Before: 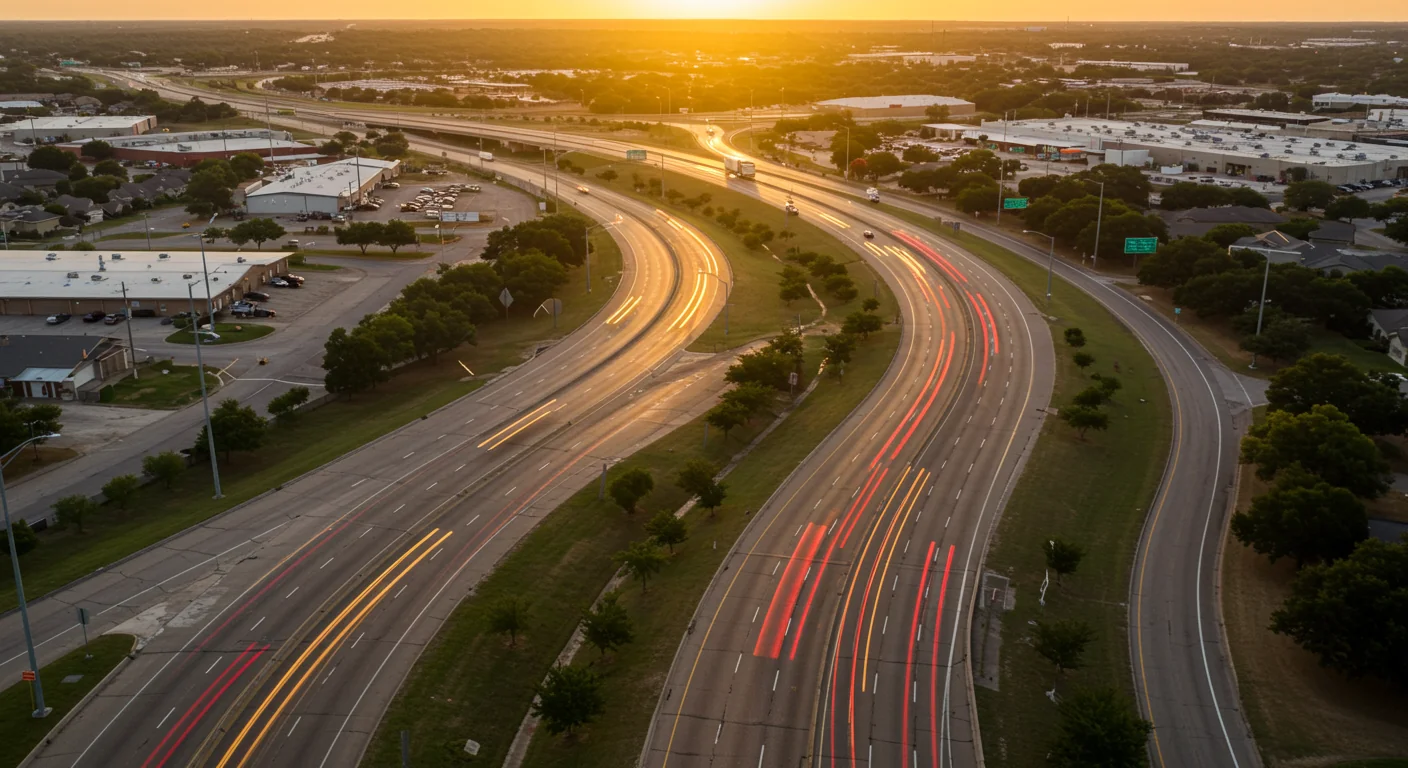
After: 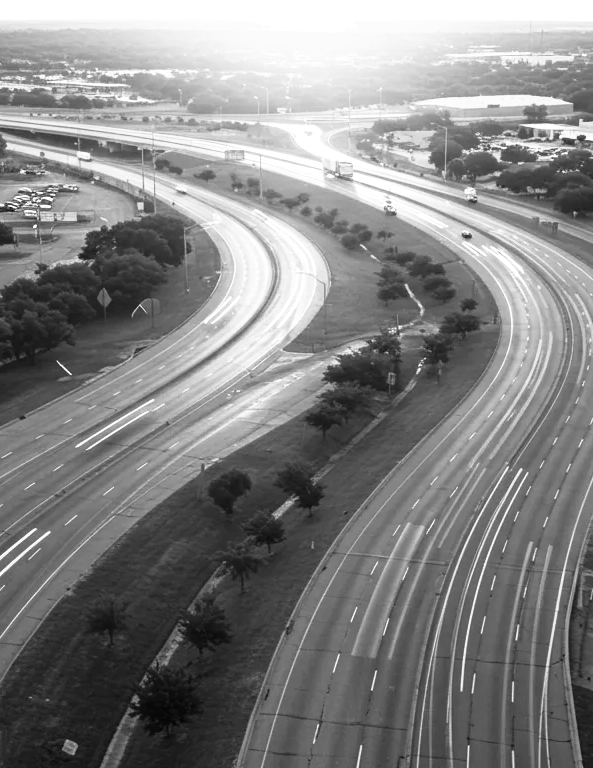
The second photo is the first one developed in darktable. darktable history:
exposure: black level correction 0, exposure 1.125 EV, compensate exposure bias true, compensate highlight preservation false
shadows and highlights: shadows -62.32, white point adjustment -5.22, highlights 61.59
monochrome: a 32, b 64, size 2.3
color balance rgb: perceptual saturation grading › global saturation 20%, perceptual saturation grading › highlights -25%, perceptual saturation grading › shadows 50%
crop: left 28.583%, right 29.231%
white balance: red 0.871, blue 1.249
